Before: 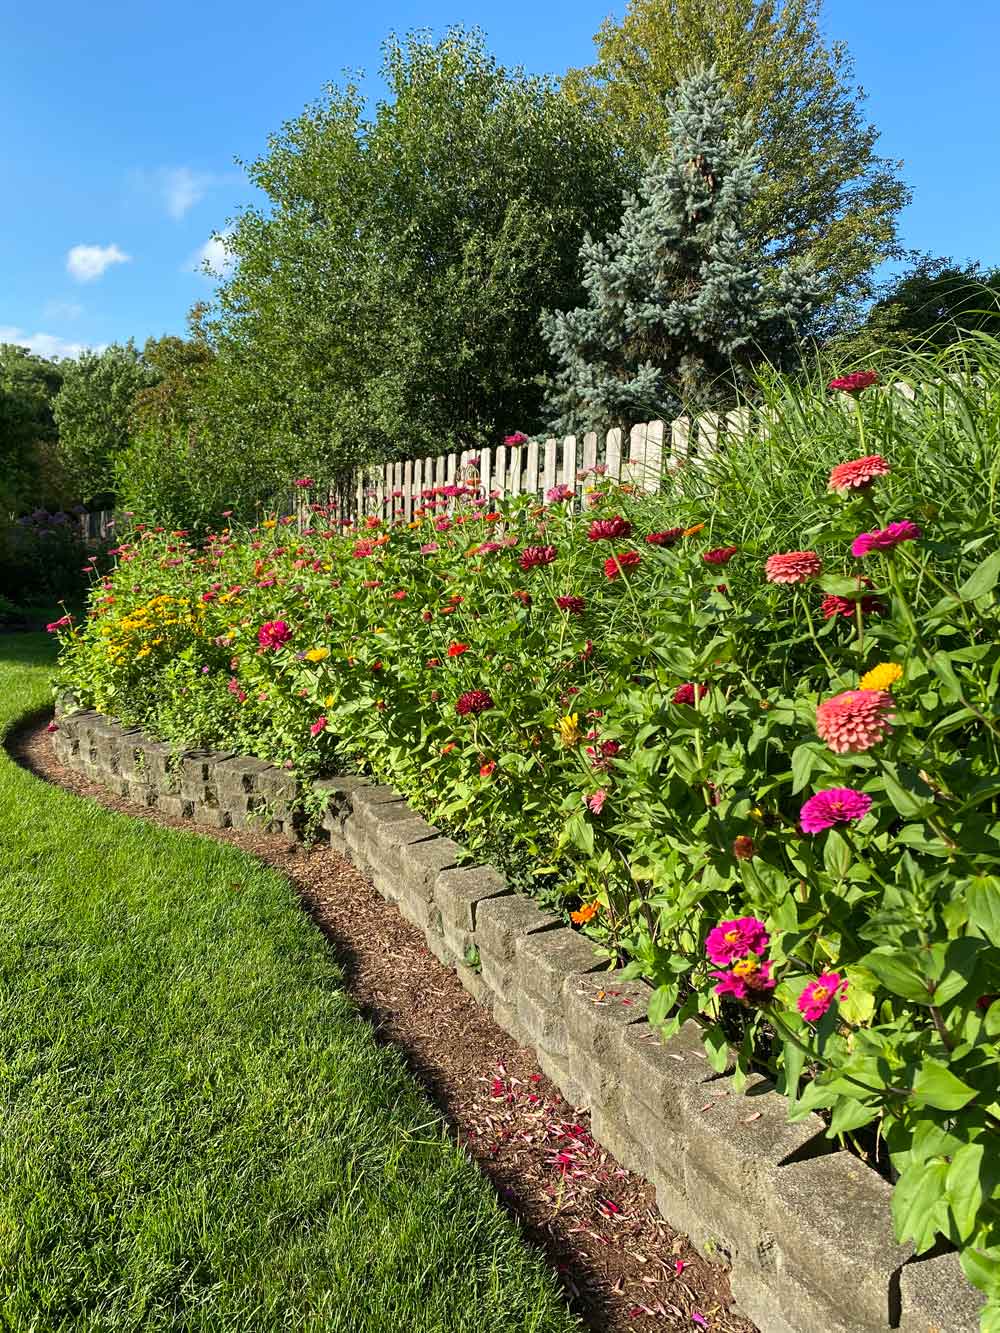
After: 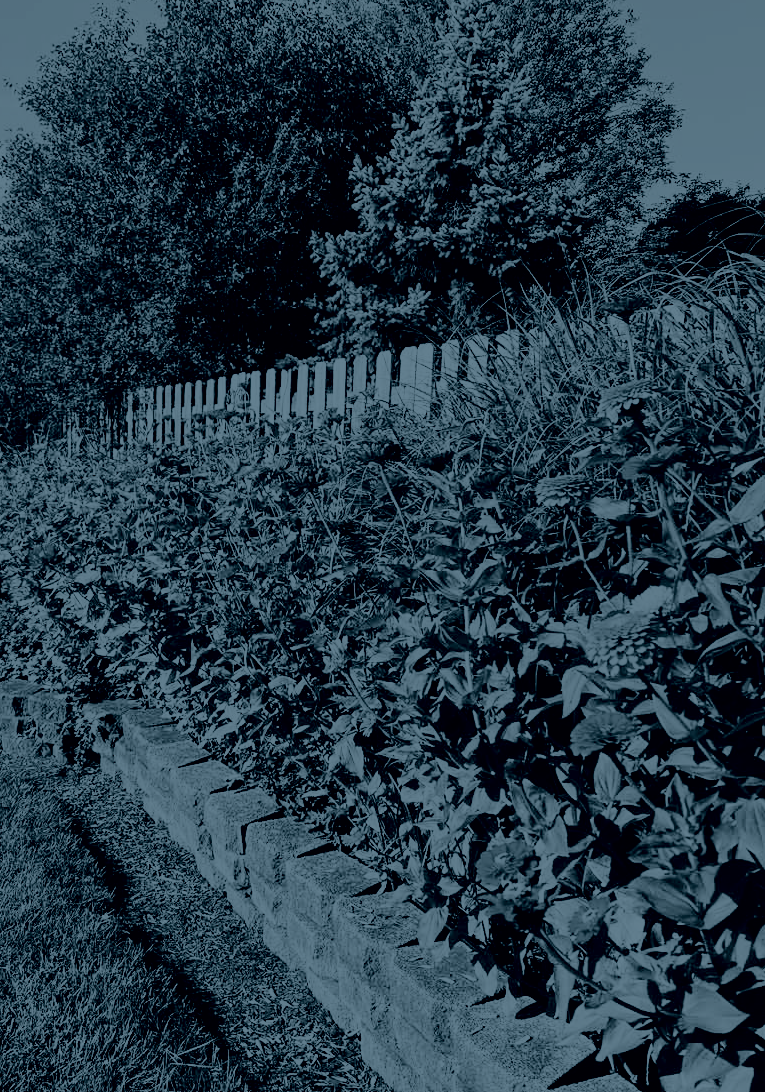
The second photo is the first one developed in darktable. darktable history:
crop: left 23.095%, top 5.827%, bottom 11.854%
sigmoid: contrast 1.6, skew -0.2, preserve hue 0%, red attenuation 0.1, red rotation 0.035, green attenuation 0.1, green rotation -0.017, blue attenuation 0.15, blue rotation -0.052, base primaries Rec2020
tone equalizer: -8 EV -1.08 EV, -7 EV -1.01 EV, -6 EV -0.867 EV, -5 EV -0.578 EV, -3 EV 0.578 EV, -2 EV 0.867 EV, -1 EV 1.01 EV, +0 EV 1.08 EV, edges refinement/feathering 500, mask exposure compensation -1.57 EV, preserve details no
color balance rgb: perceptual saturation grading › global saturation 20%, perceptual saturation grading › highlights -25%, perceptual saturation grading › shadows 50%
colorize: hue 194.4°, saturation 29%, source mix 61.75%, lightness 3.98%, version 1
